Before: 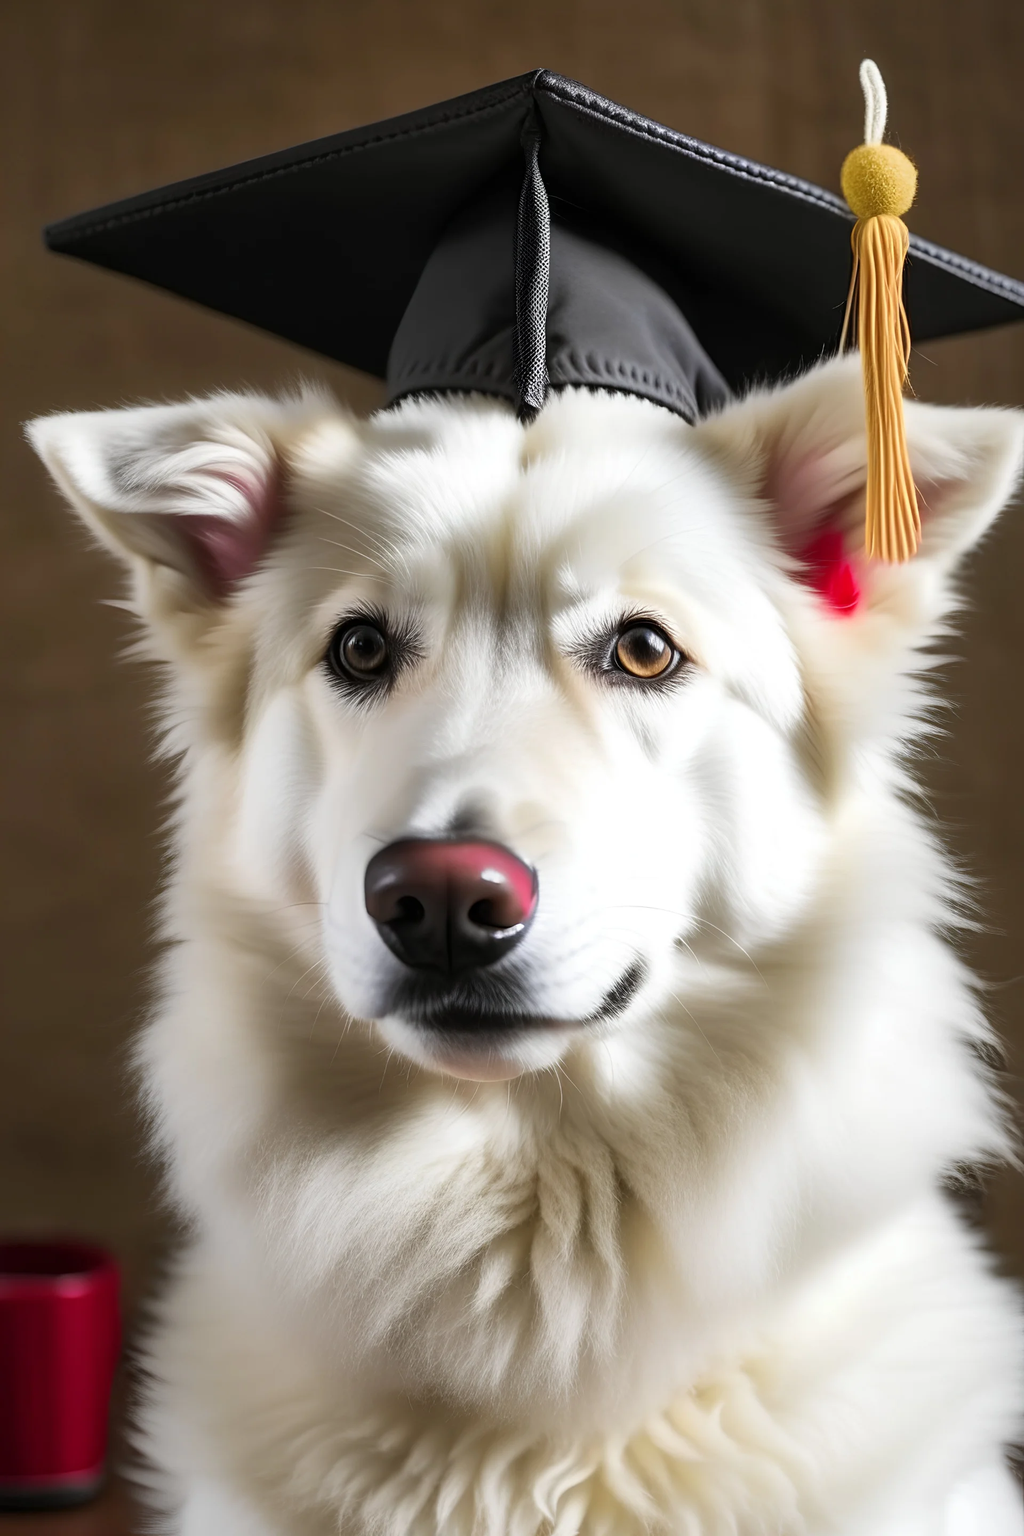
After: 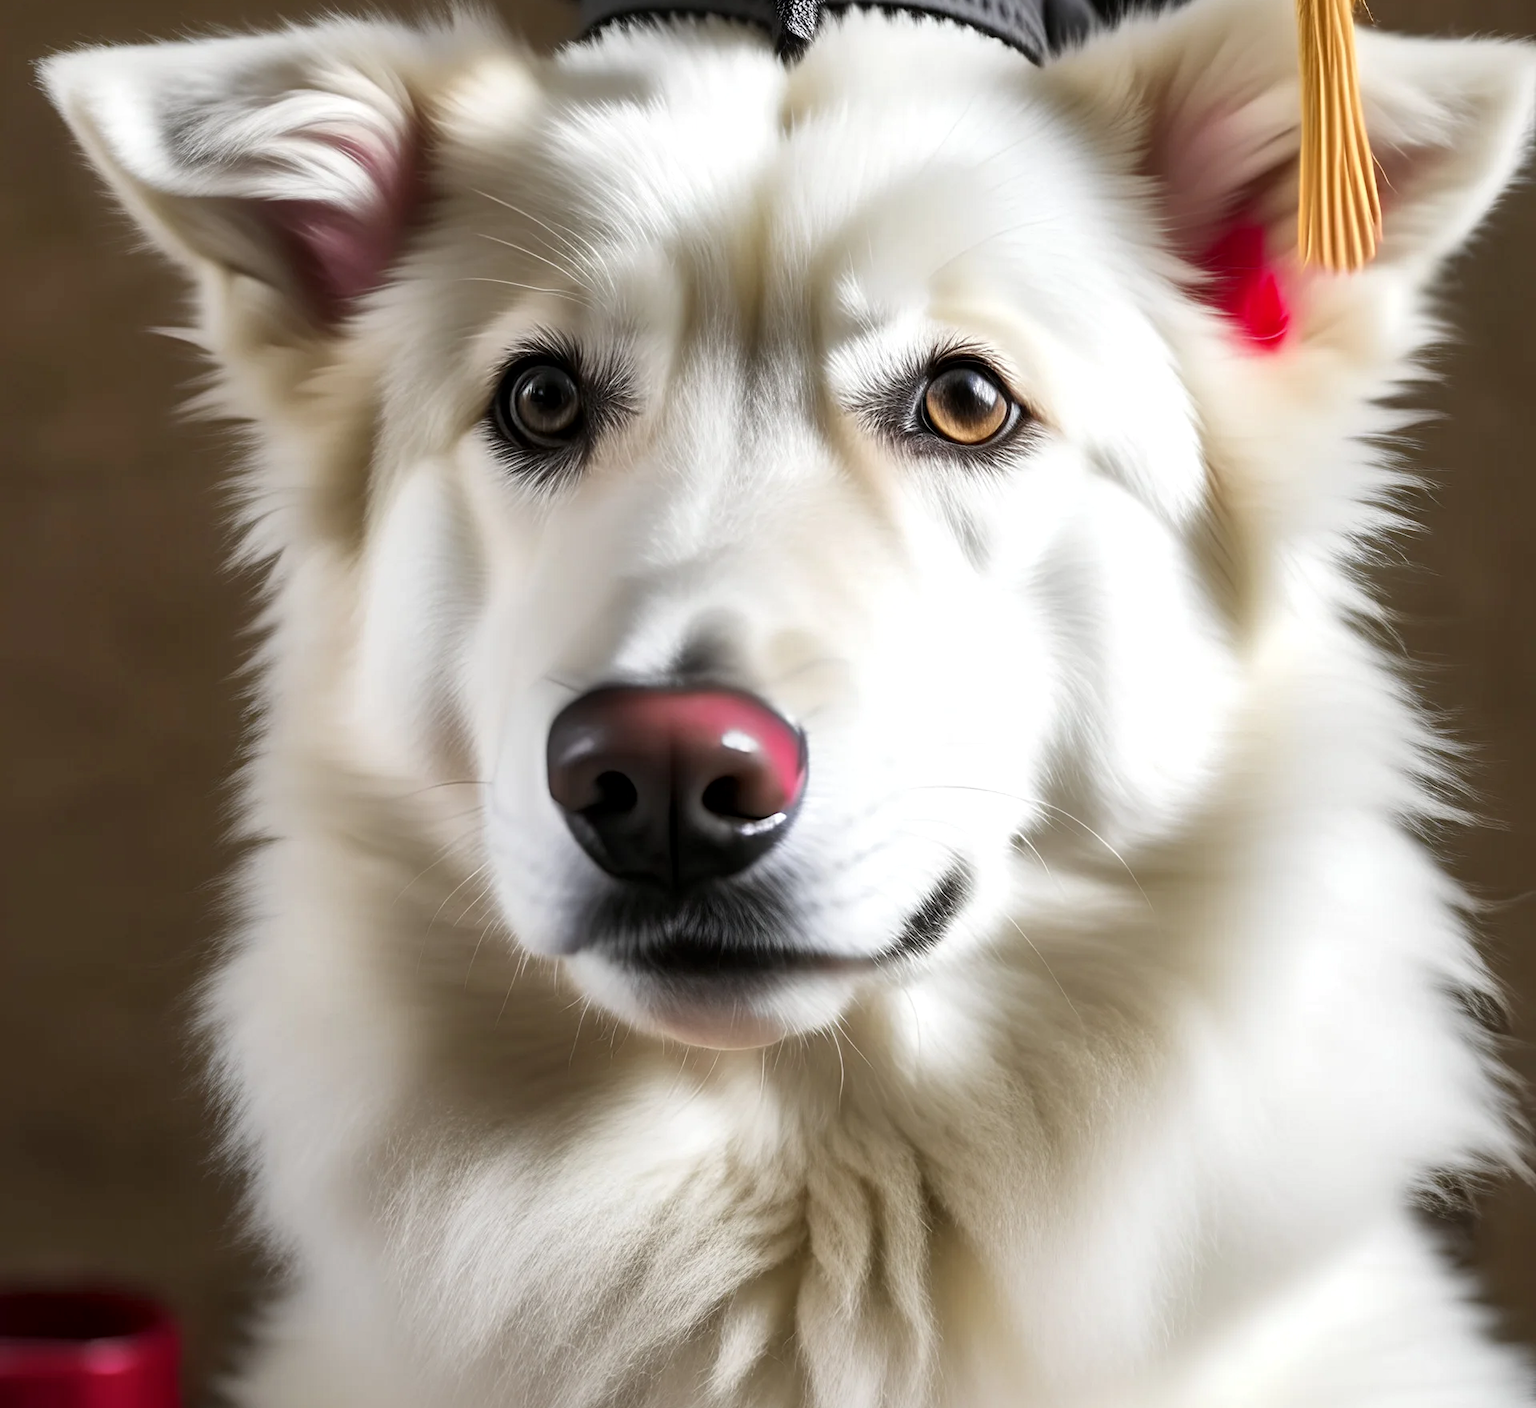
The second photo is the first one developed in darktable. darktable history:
local contrast: mode bilateral grid, contrast 20, coarseness 50, detail 129%, midtone range 0.2
crop and rotate: top 24.877%, bottom 13.967%
